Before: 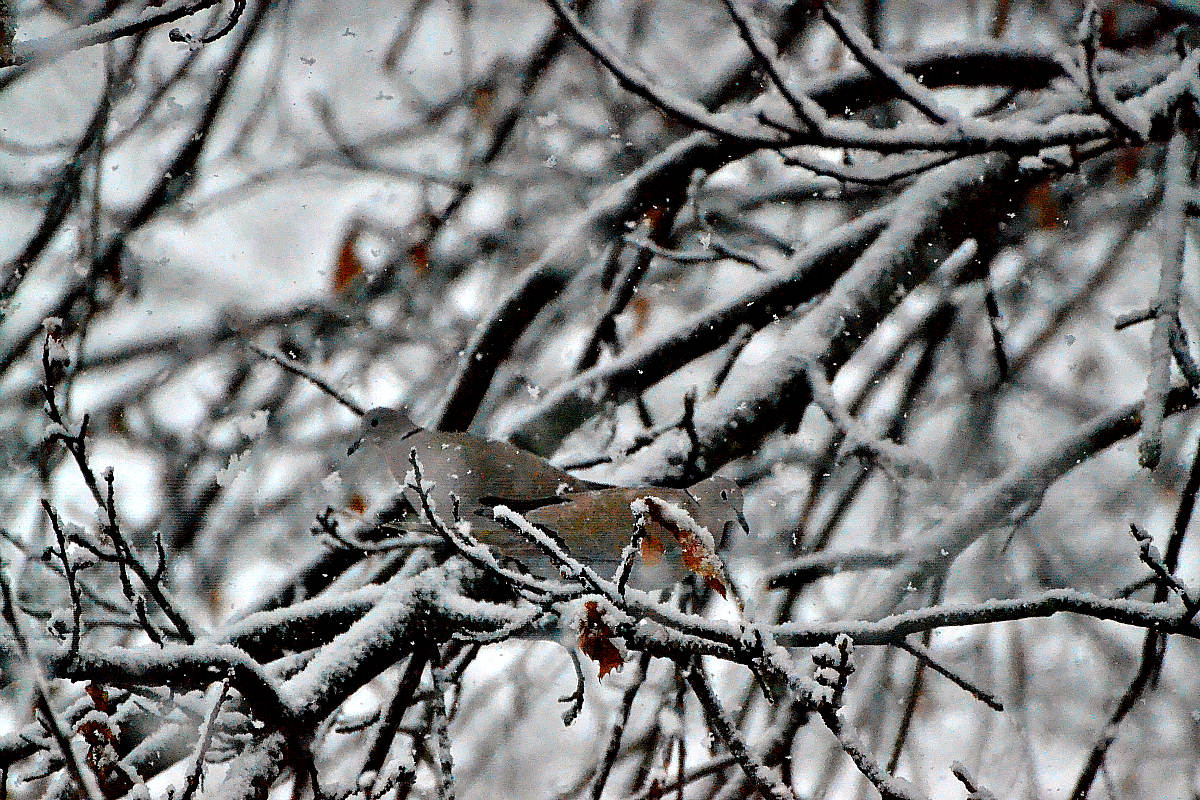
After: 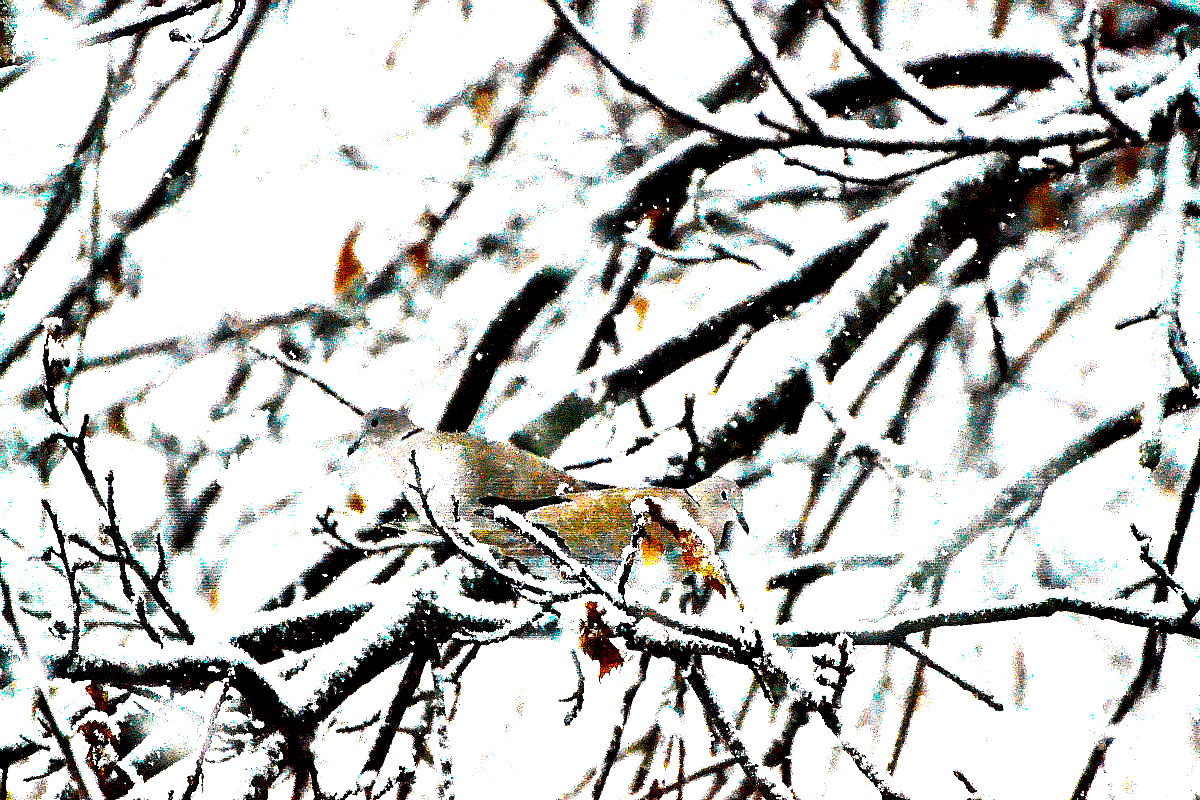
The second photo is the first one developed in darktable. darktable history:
color balance rgb: shadows lift › hue 84.76°, linear chroma grading › global chroma 12.841%, perceptual saturation grading › global saturation 20%, perceptual saturation grading › highlights -25.376%, perceptual saturation grading › shadows 24.553%, perceptual brilliance grading › global brilliance 29.274%, perceptual brilliance grading › highlights 50.238%, perceptual brilliance grading › mid-tones 50.896%, perceptual brilliance grading › shadows -21.508%, global vibrance 32.652%
exposure: black level correction 0.001, exposure 0.5 EV, compensate highlight preservation false
